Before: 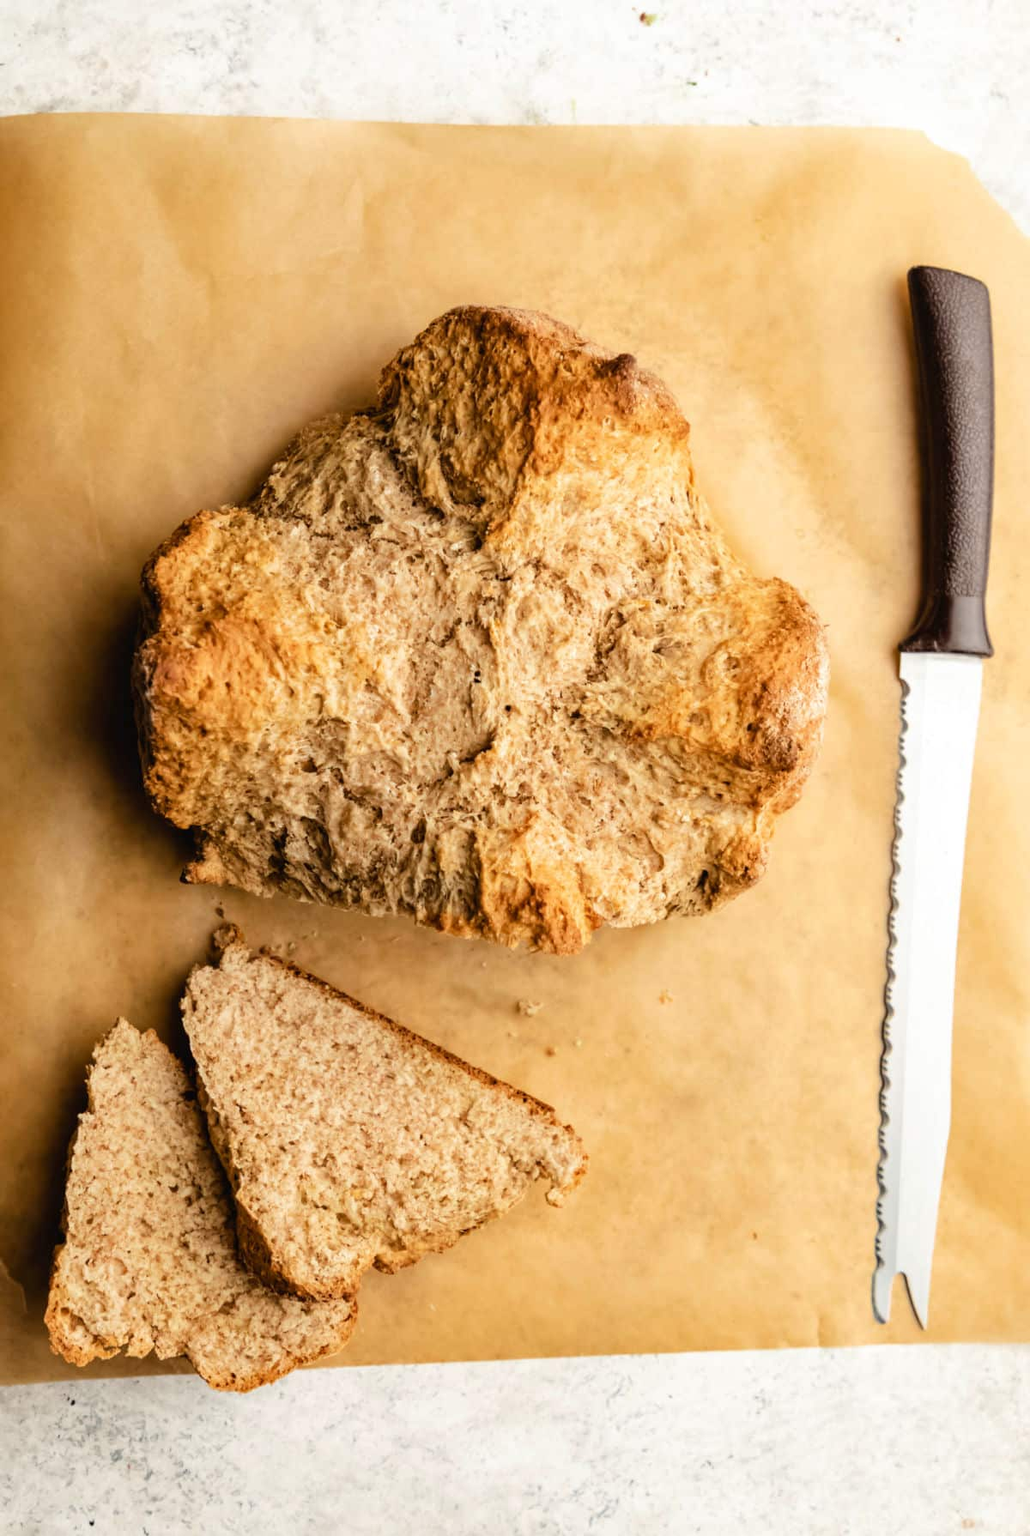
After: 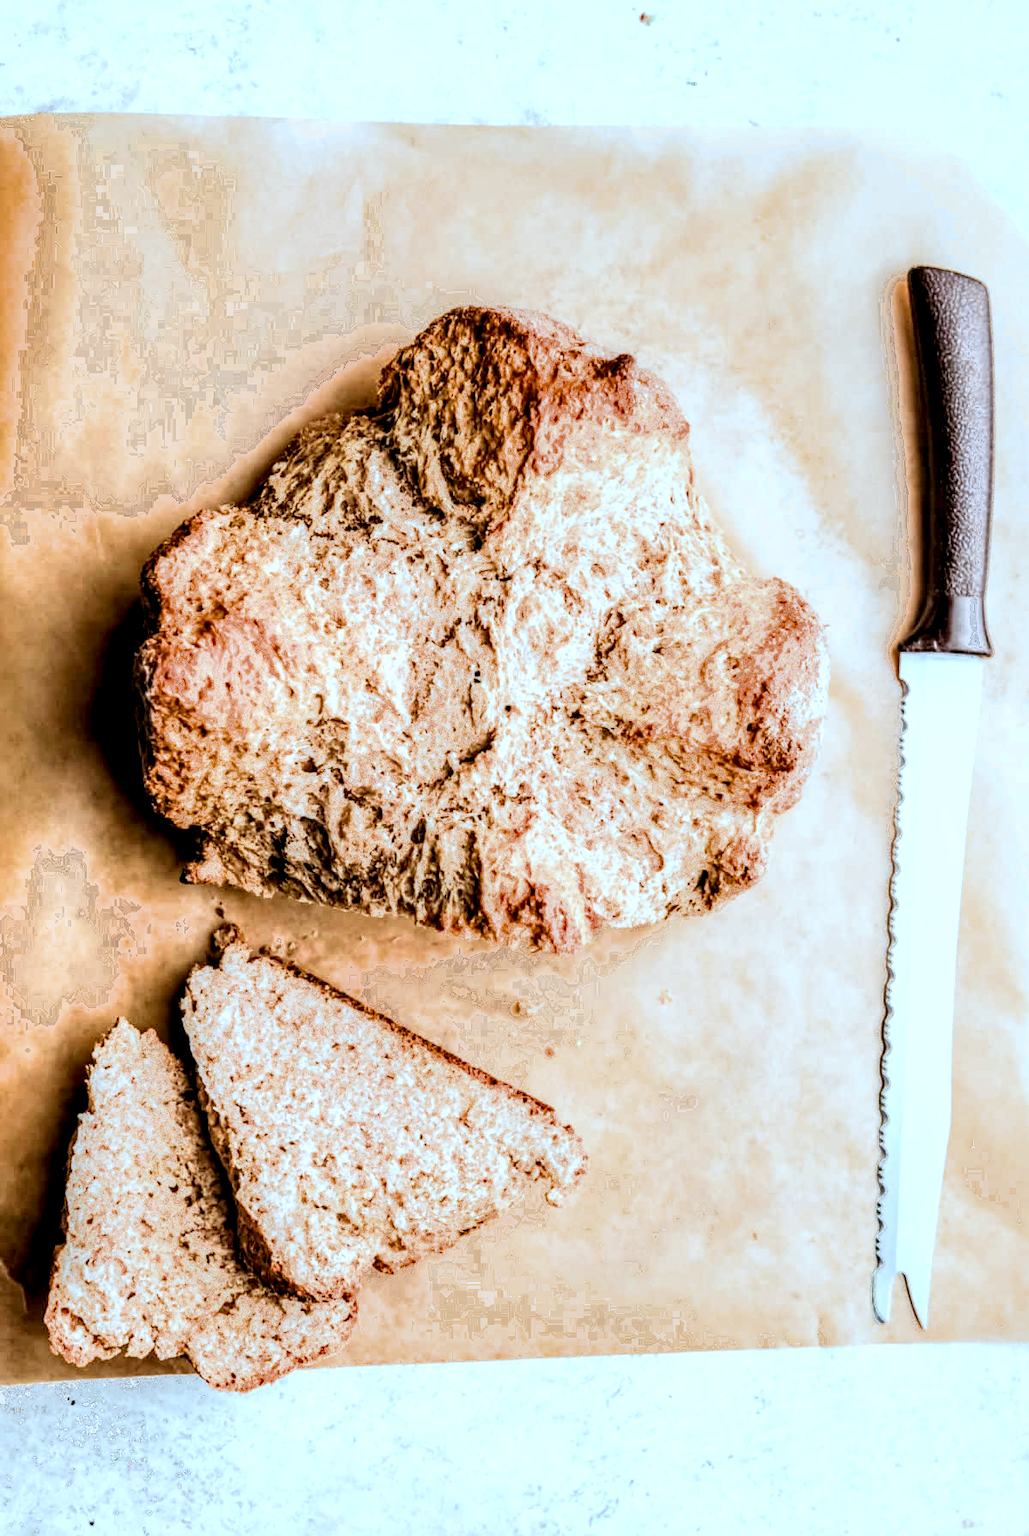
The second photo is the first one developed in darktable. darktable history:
filmic rgb: middle gray luminance 18.33%, black relative exposure -11.41 EV, white relative exposure 2.55 EV, threshold 2.97 EV, target black luminance 0%, hardness 8.33, latitude 98.15%, contrast 1.08, shadows ↔ highlights balance 0.544%, enable highlight reconstruction true
local contrast: highlights 16%, detail 186%
exposure: black level correction 0, exposure 1.106 EV, compensate exposure bias true, compensate highlight preservation false
color correction: highlights a* -8.73, highlights b* -23.52
